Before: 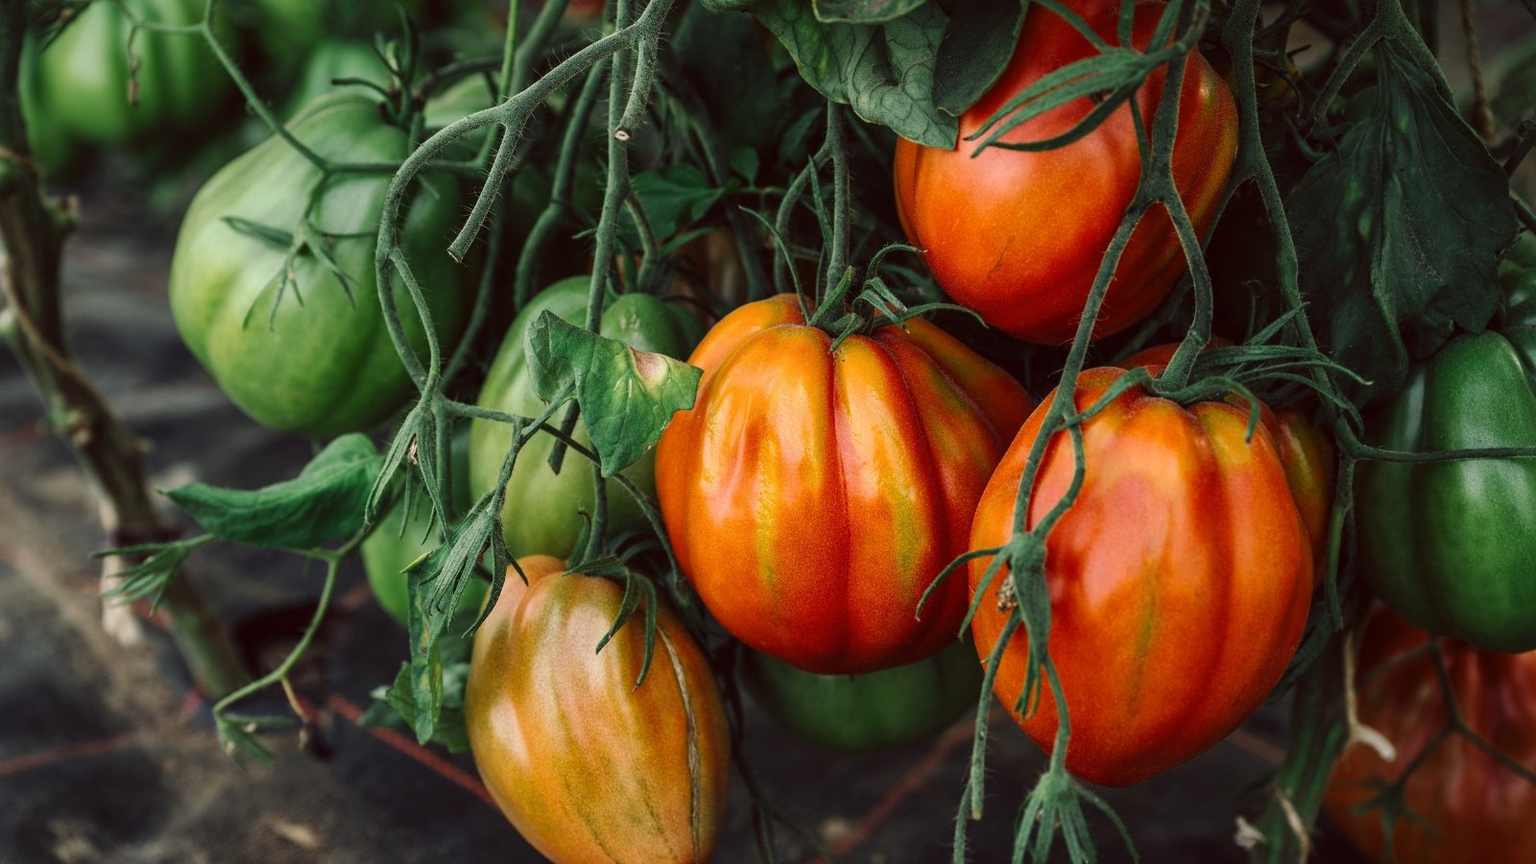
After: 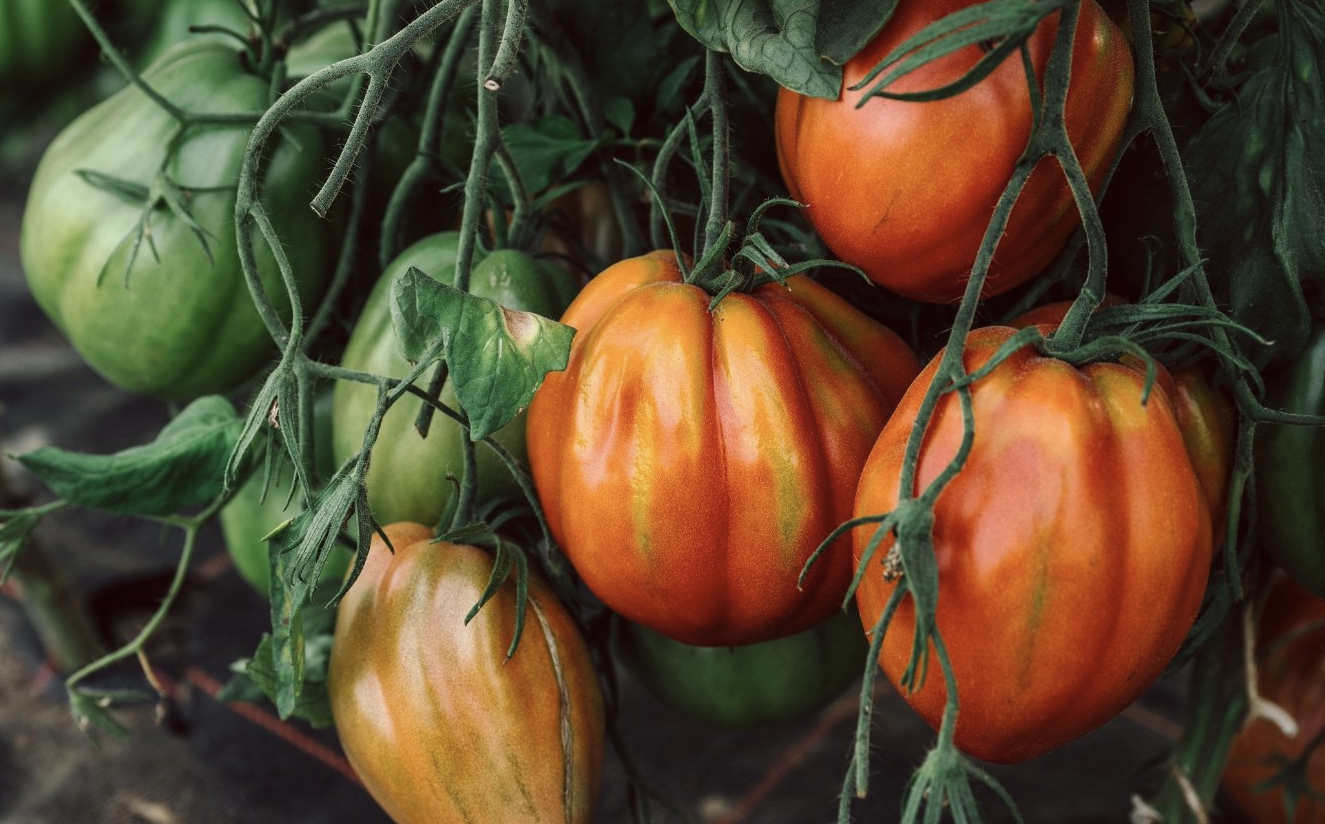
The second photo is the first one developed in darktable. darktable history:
color correction: saturation 0.8
crop: left 9.807%, top 6.259%, right 7.334%, bottom 2.177%
